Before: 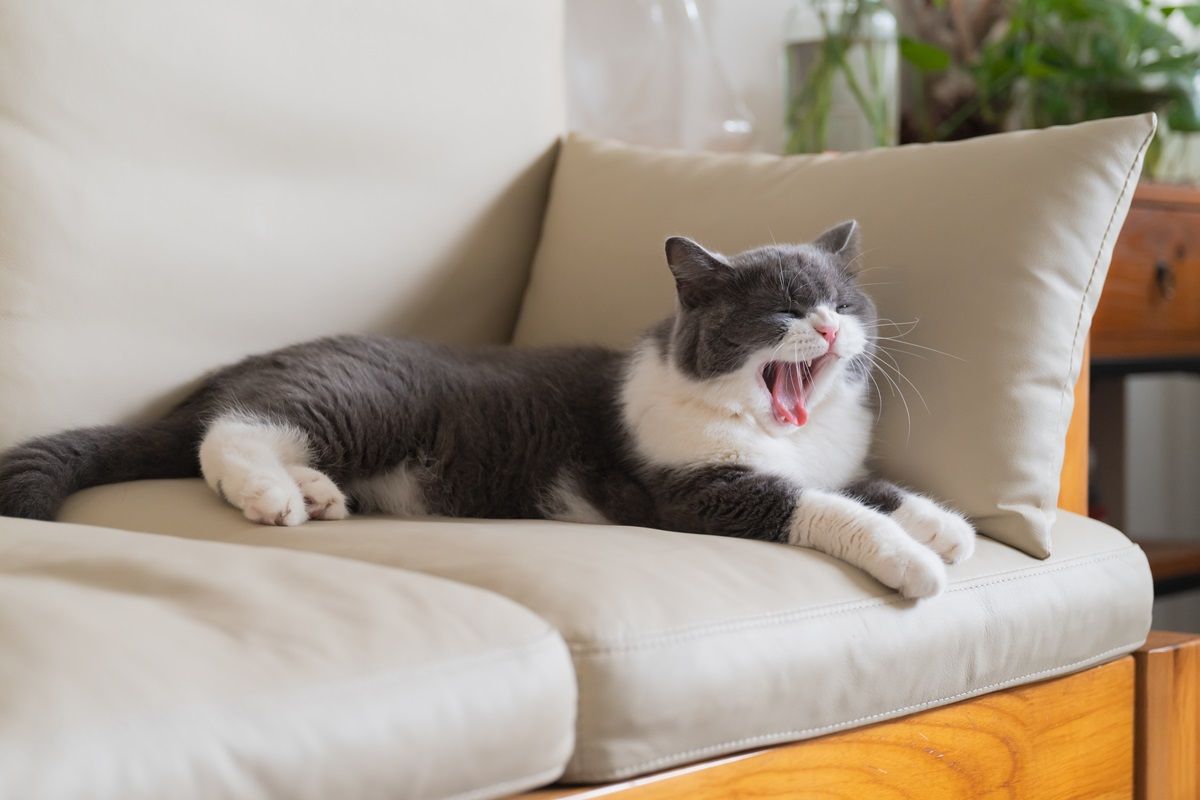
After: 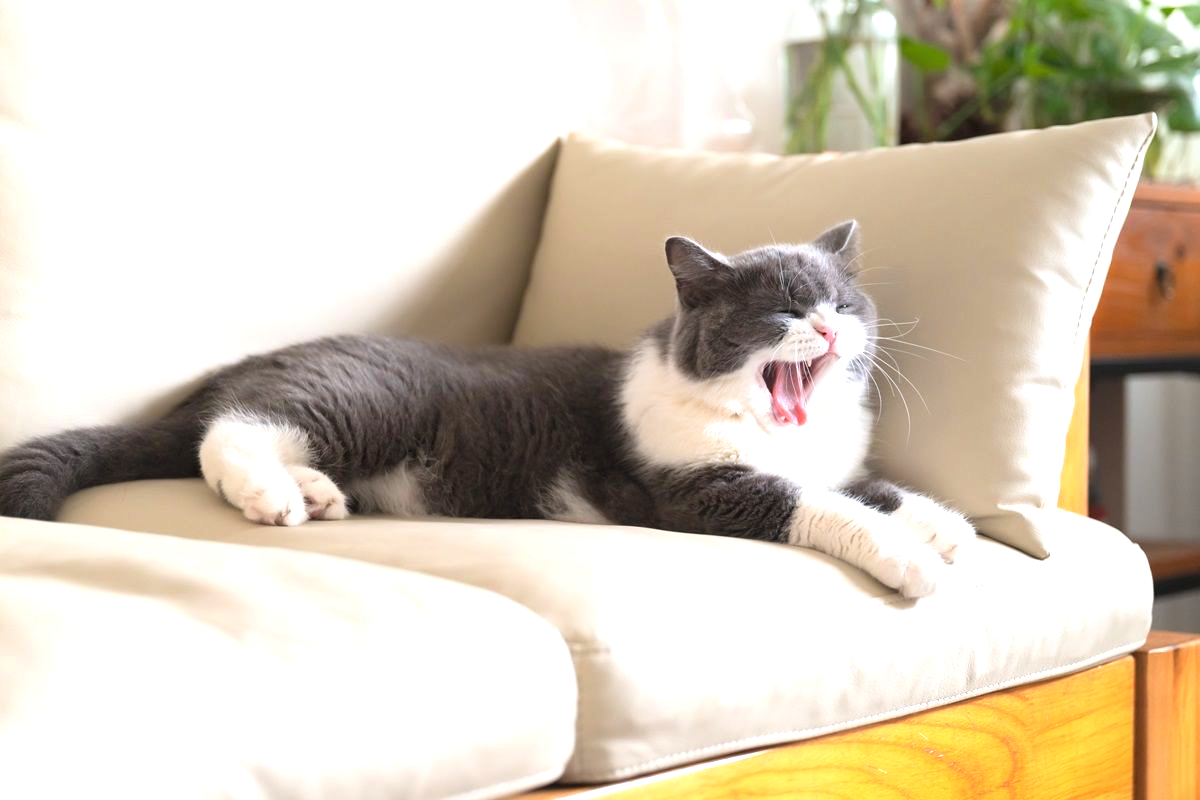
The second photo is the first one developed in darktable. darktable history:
white balance: emerald 1
exposure: exposure 1 EV, compensate highlight preservation false
